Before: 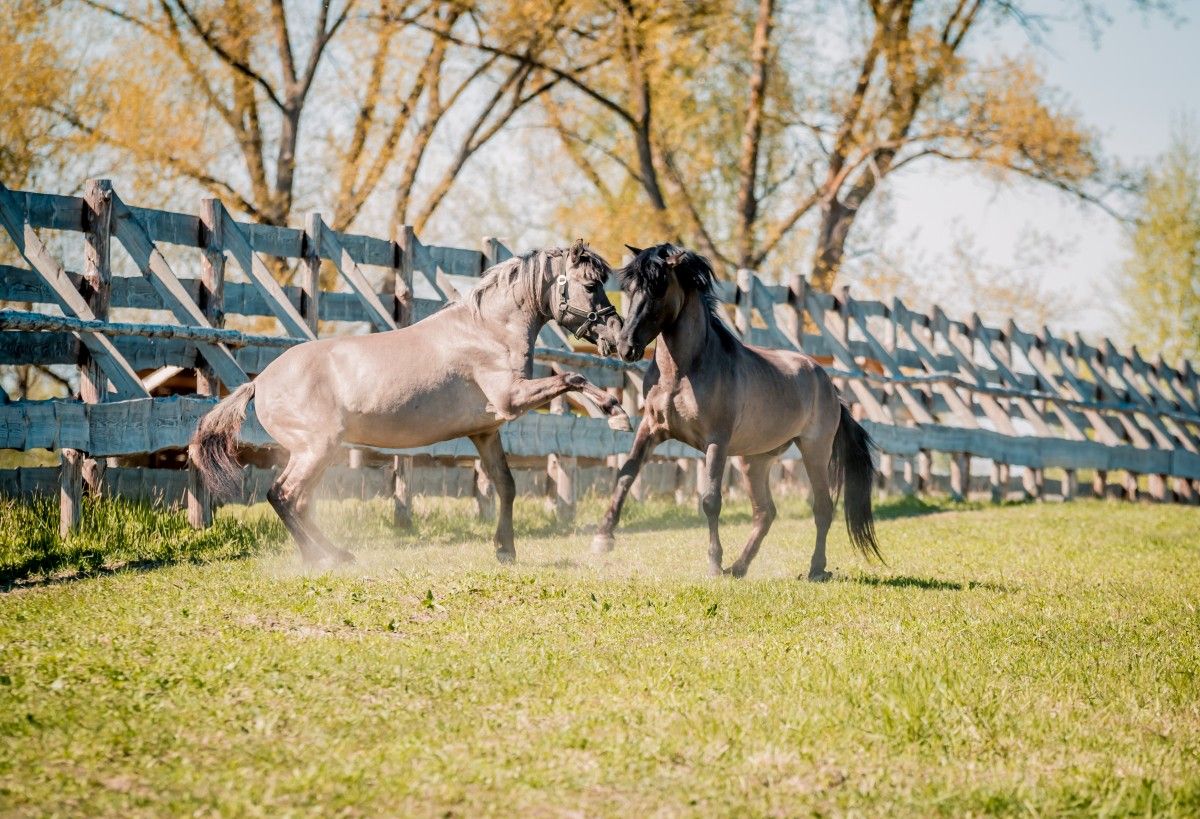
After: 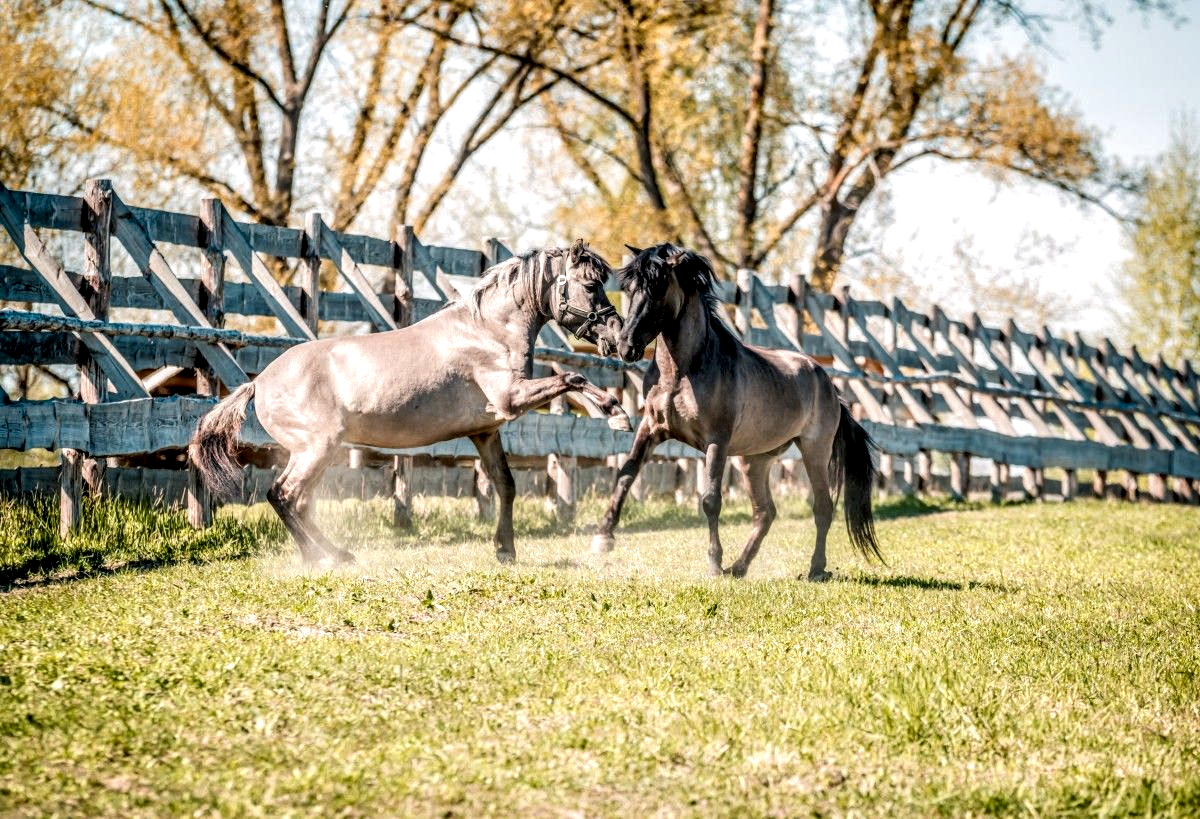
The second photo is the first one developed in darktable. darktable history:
shadows and highlights: radius 44.78, white point adjustment 6.64, compress 79.65%, highlights color adjustment 78.42%, soften with gaussian
local contrast: highlights 0%, shadows 0%, detail 182%
